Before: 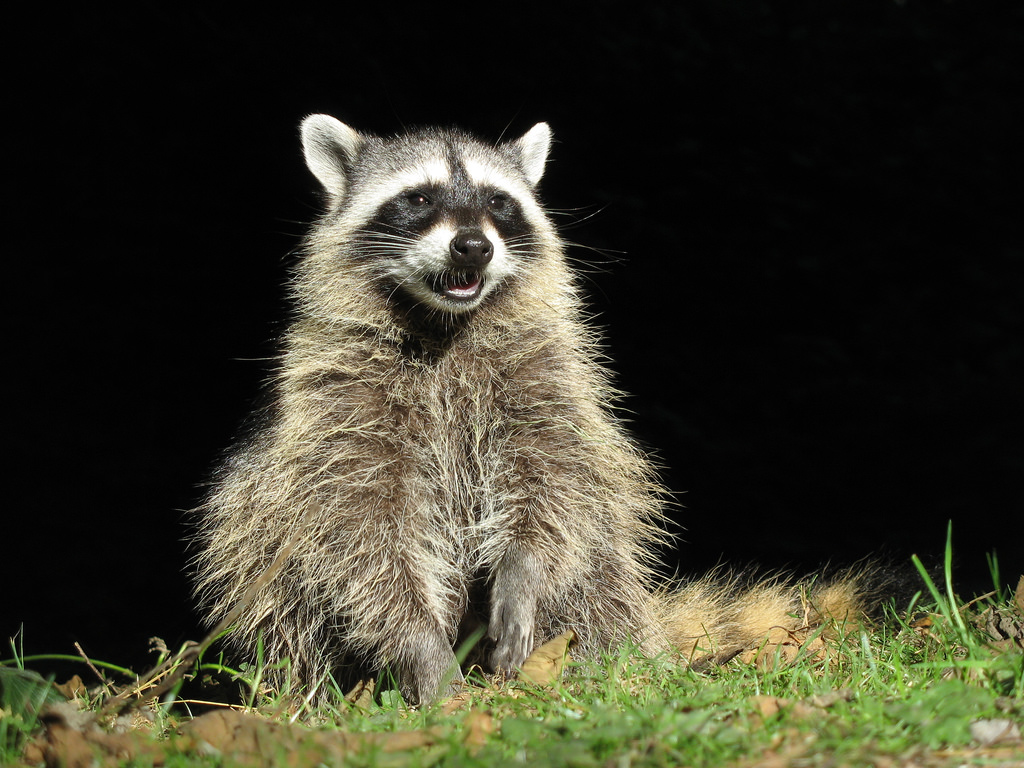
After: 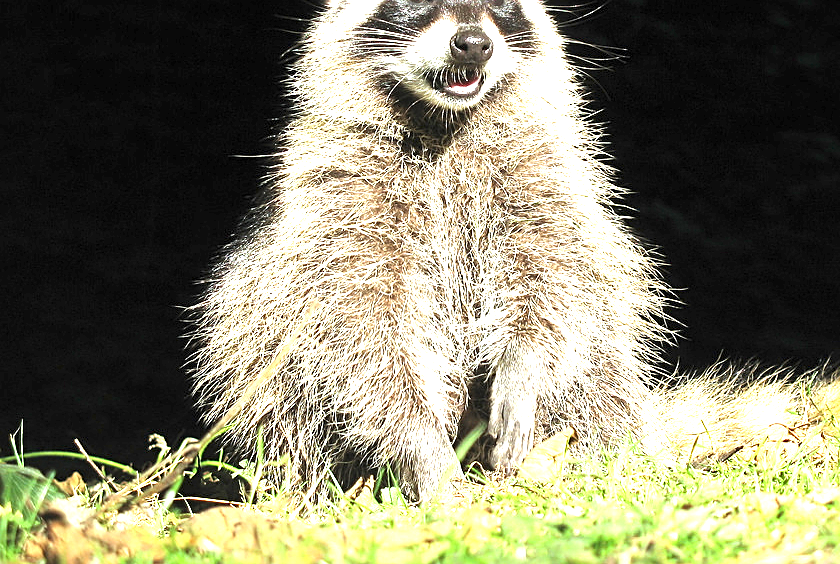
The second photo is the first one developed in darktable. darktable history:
exposure: exposure 2.207 EV, compensate highlight preservation false
crop: top 26.531%, right 17.959%
sharpen: on, module defaults
